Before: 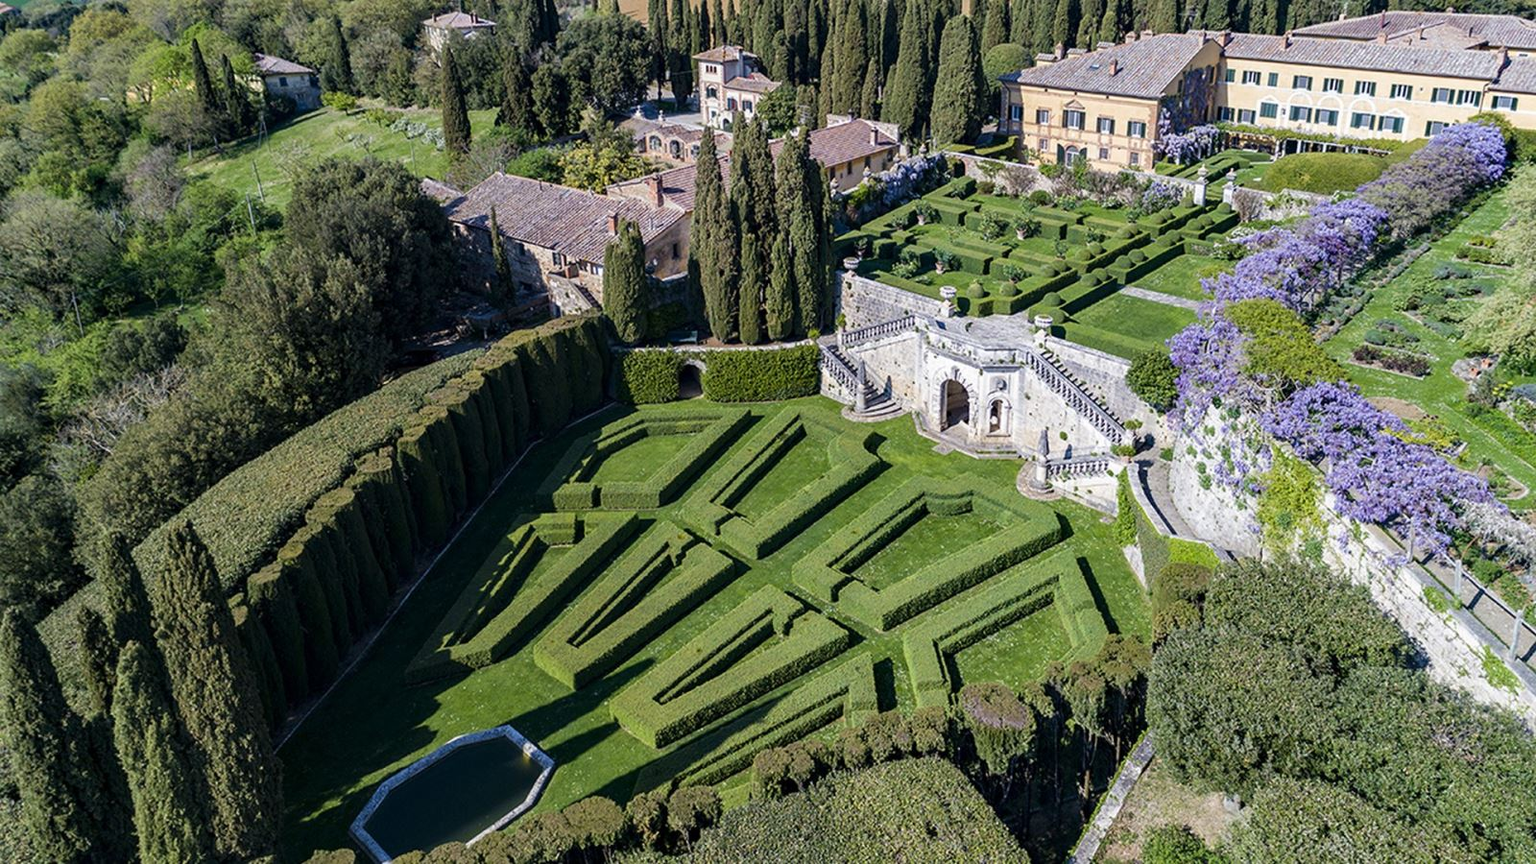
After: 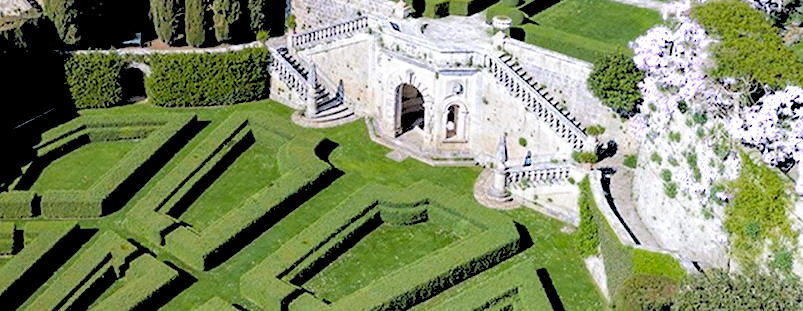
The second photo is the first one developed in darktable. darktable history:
color zones: curves: ch0 [(0.203, 0.433) (0.607, 0.517) (0.697, 0.696) (0.705, 0.897)]
crop: left 36.607%, top 34.735%, right 13.146%, bottom 30.611%
rgb levels: levels [[0.027, 0.429, 0.996], [0, 0.5, 1], [0, 0.5, 1]]
